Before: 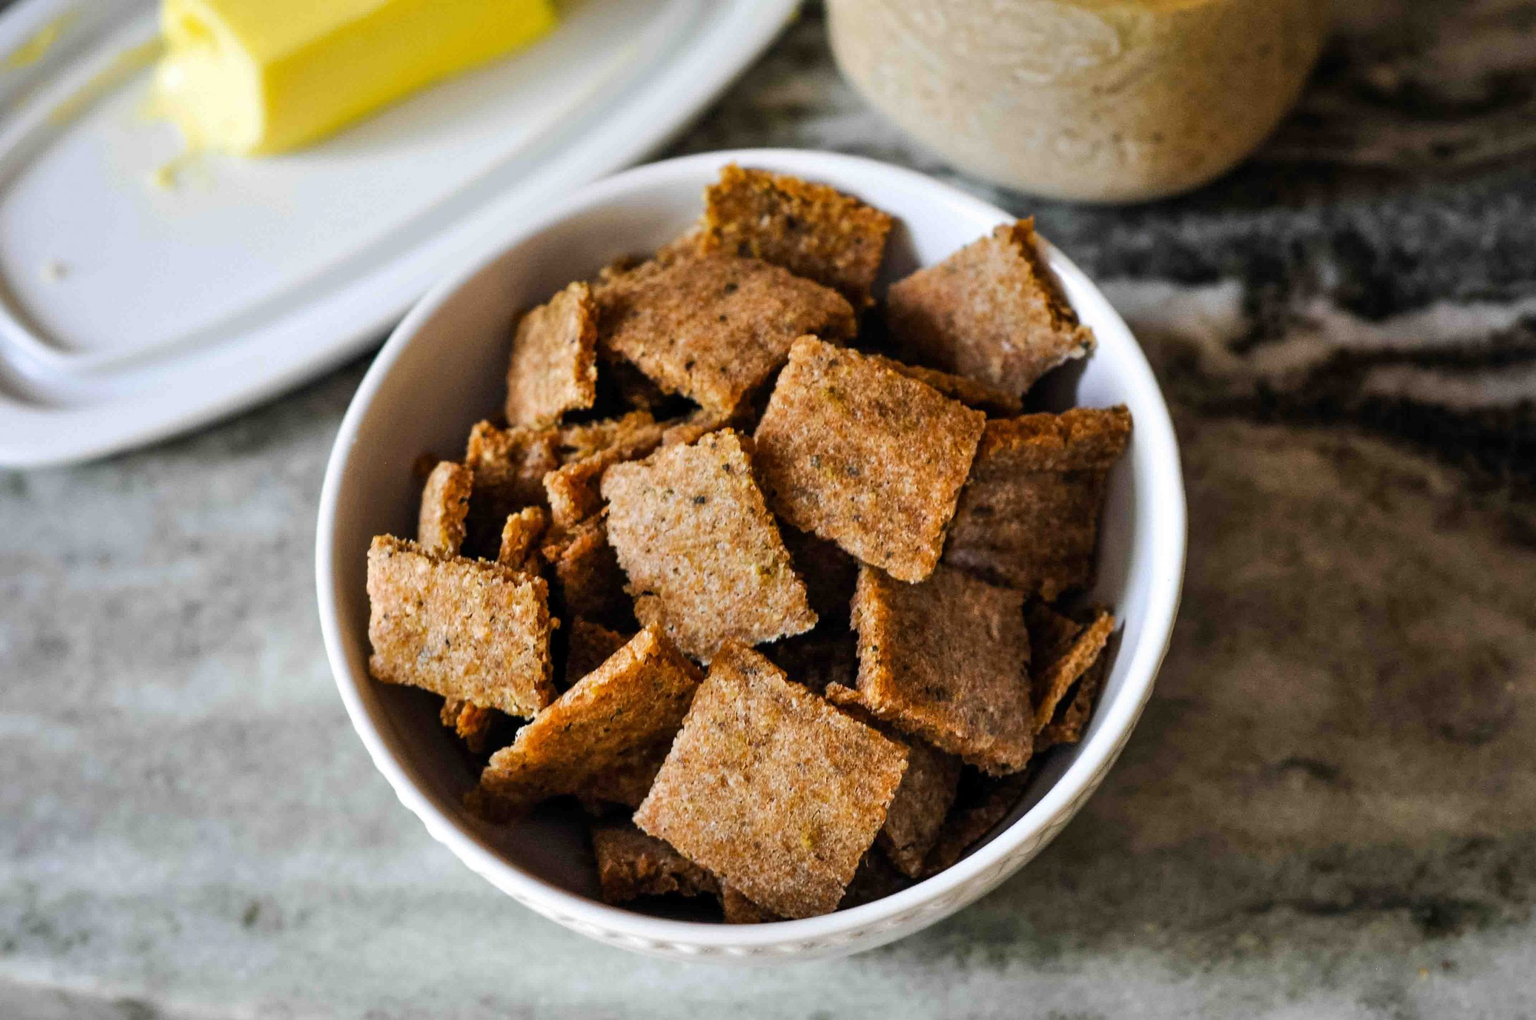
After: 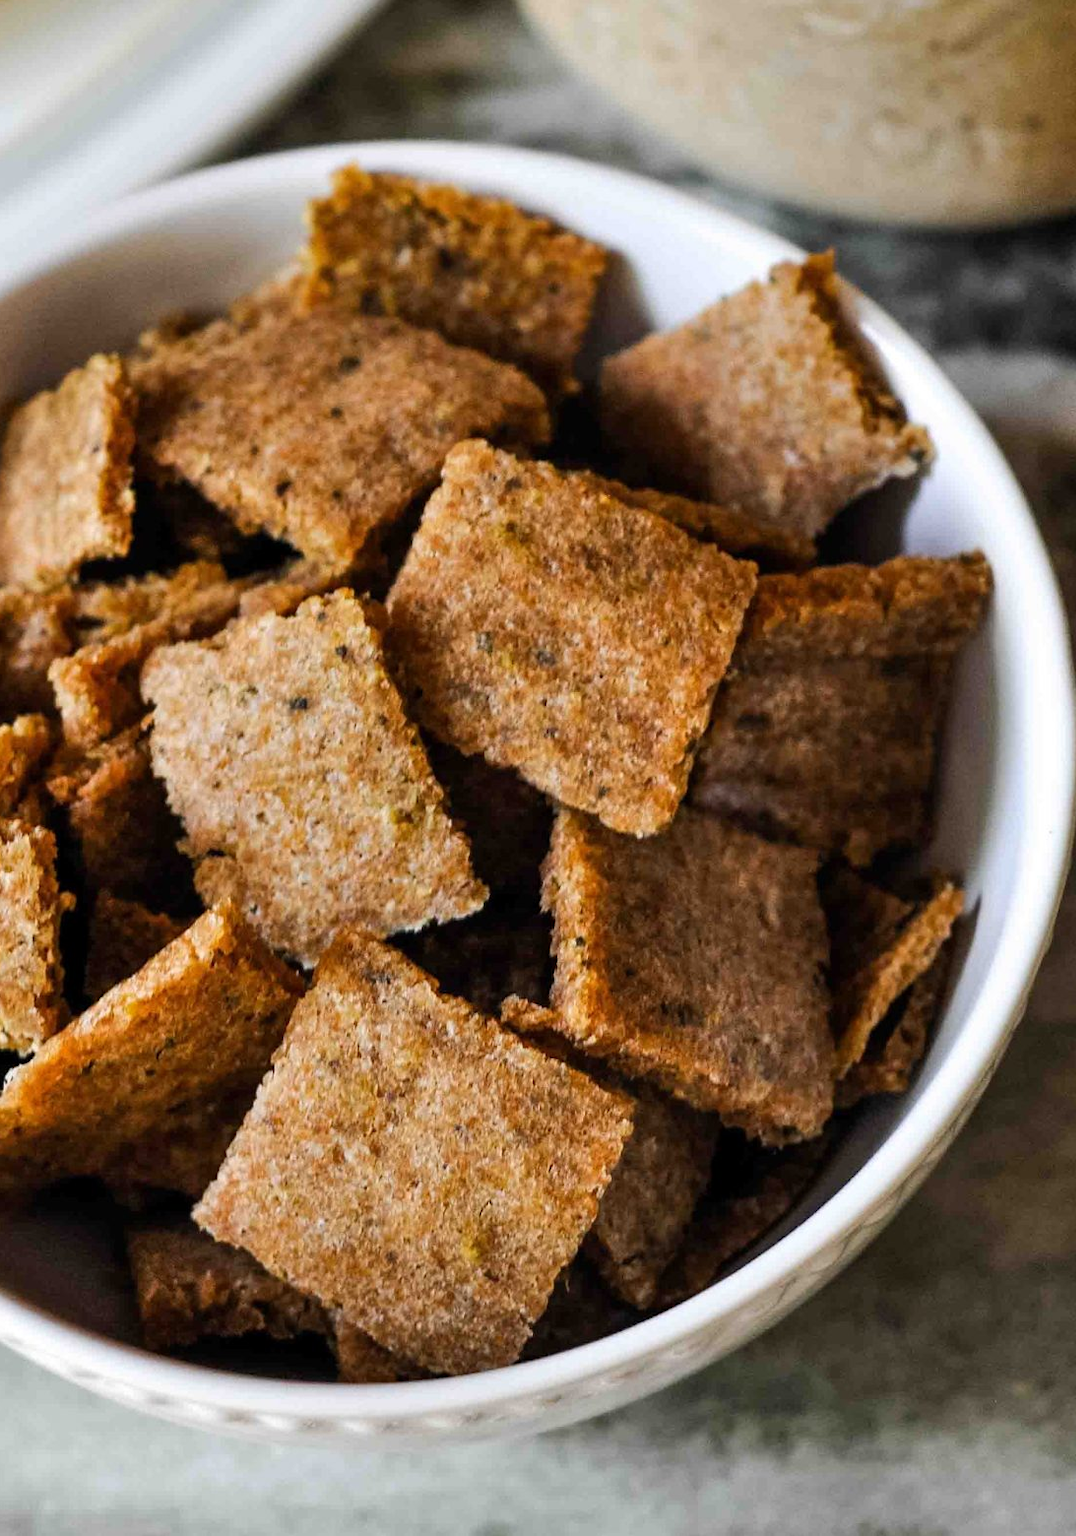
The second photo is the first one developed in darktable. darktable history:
crop: left 33.432%, top 6.011%, right 22.834%
